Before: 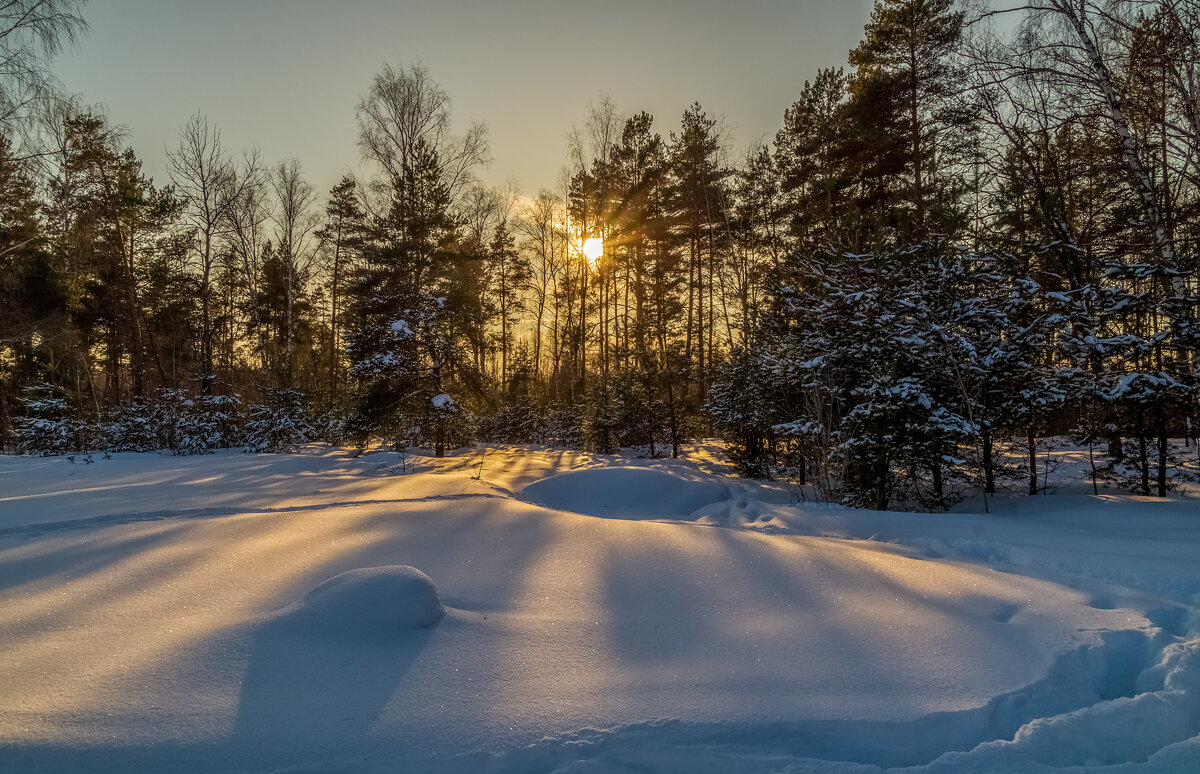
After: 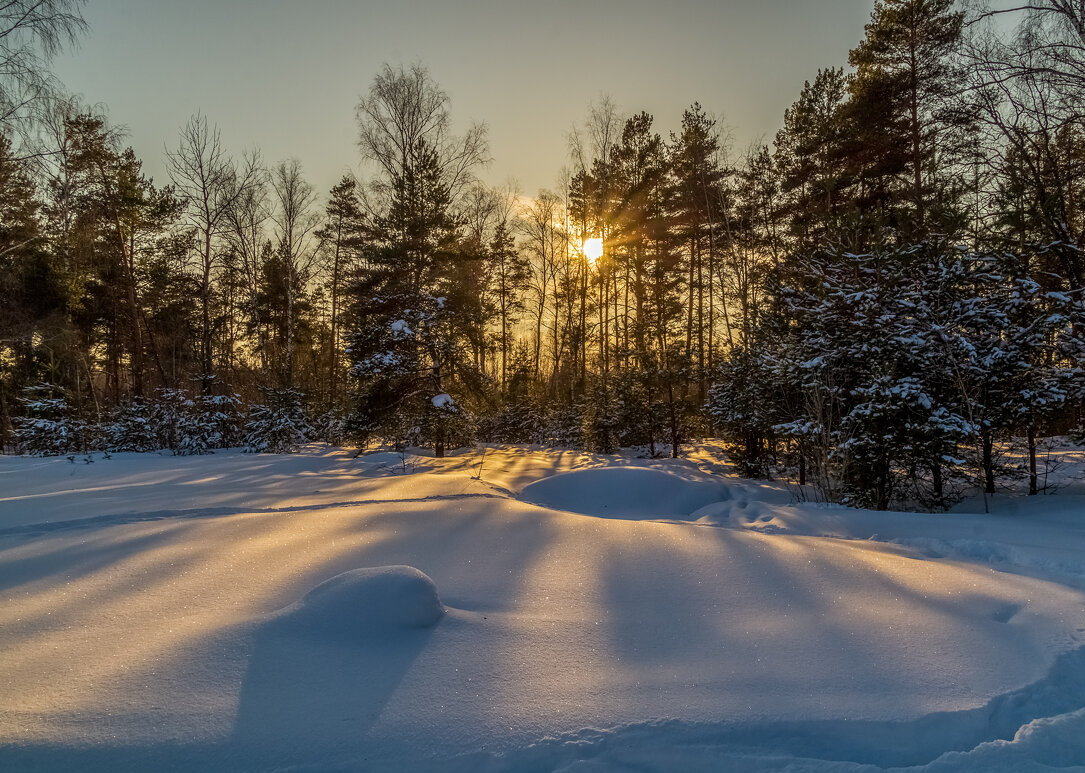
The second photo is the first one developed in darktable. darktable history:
crop: right 9.518%, bottom 0.024%
